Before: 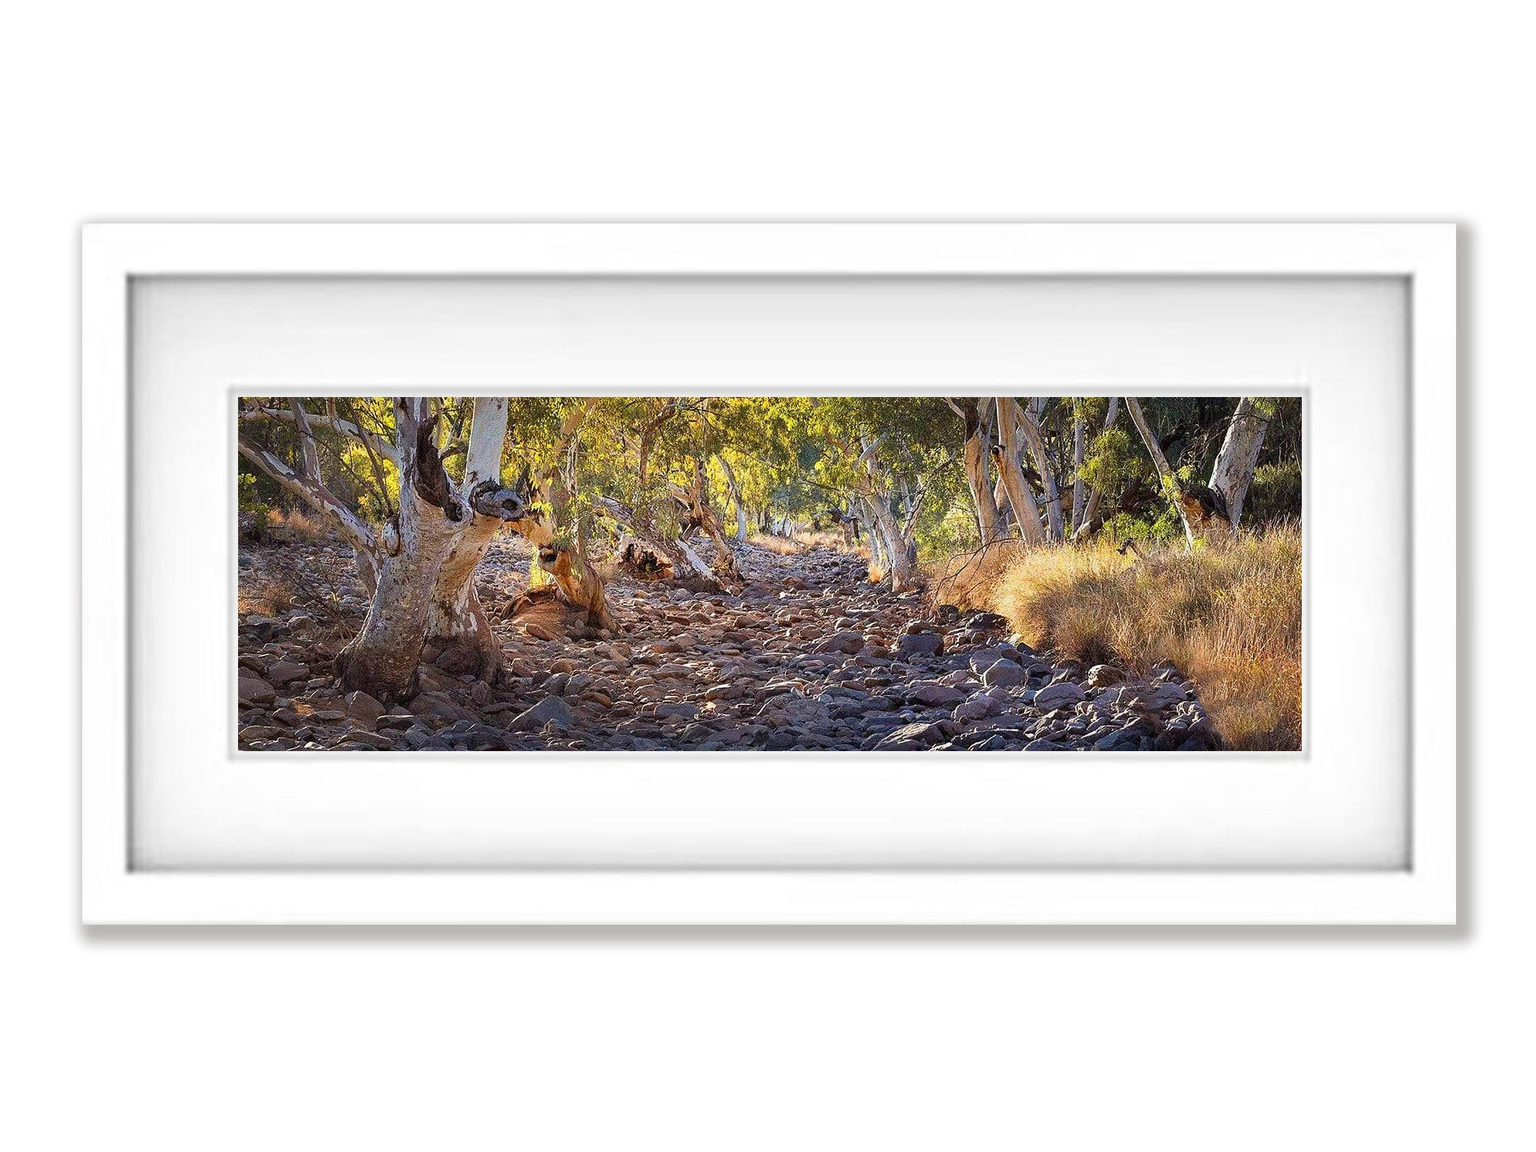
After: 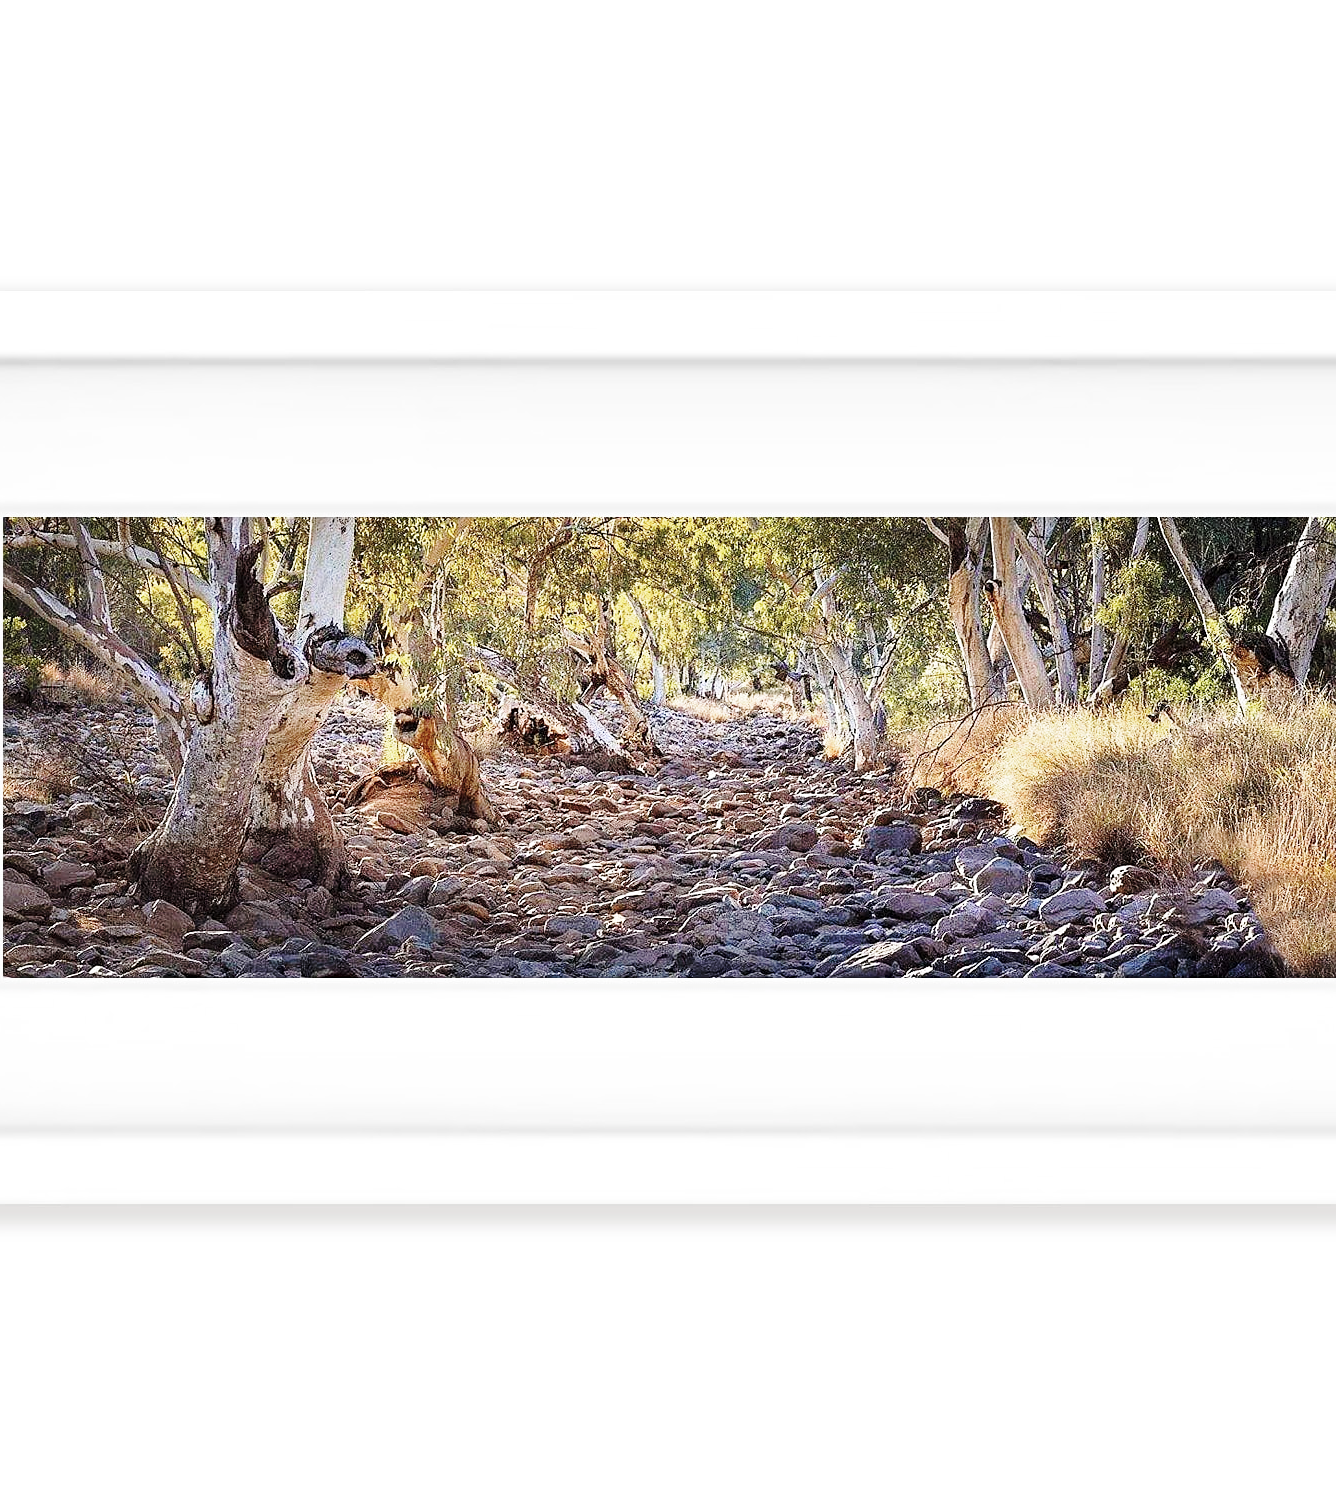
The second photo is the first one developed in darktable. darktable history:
color zones: curves: ch0 [(0, 0.613) (0.01, 0.613) (0.245, 0.448) (0.498, 0.529) (0.642, 0.665) (0.879, 0.777) (0.99, 0.613)]; ch1 [(0, 0.272) (0.219, 0.127) (0.724, 0.346)], mix -60.12%
sharpen: amount 0.206
crop and rotate: left 15.368%, right 17.825%
base curve: curves: ch0 [(0, 0) (0.028, 0.03) (0.121, 0.232) (0.46, 0.748) (0.859, 0.968) (1, 1)], preserve colors none
